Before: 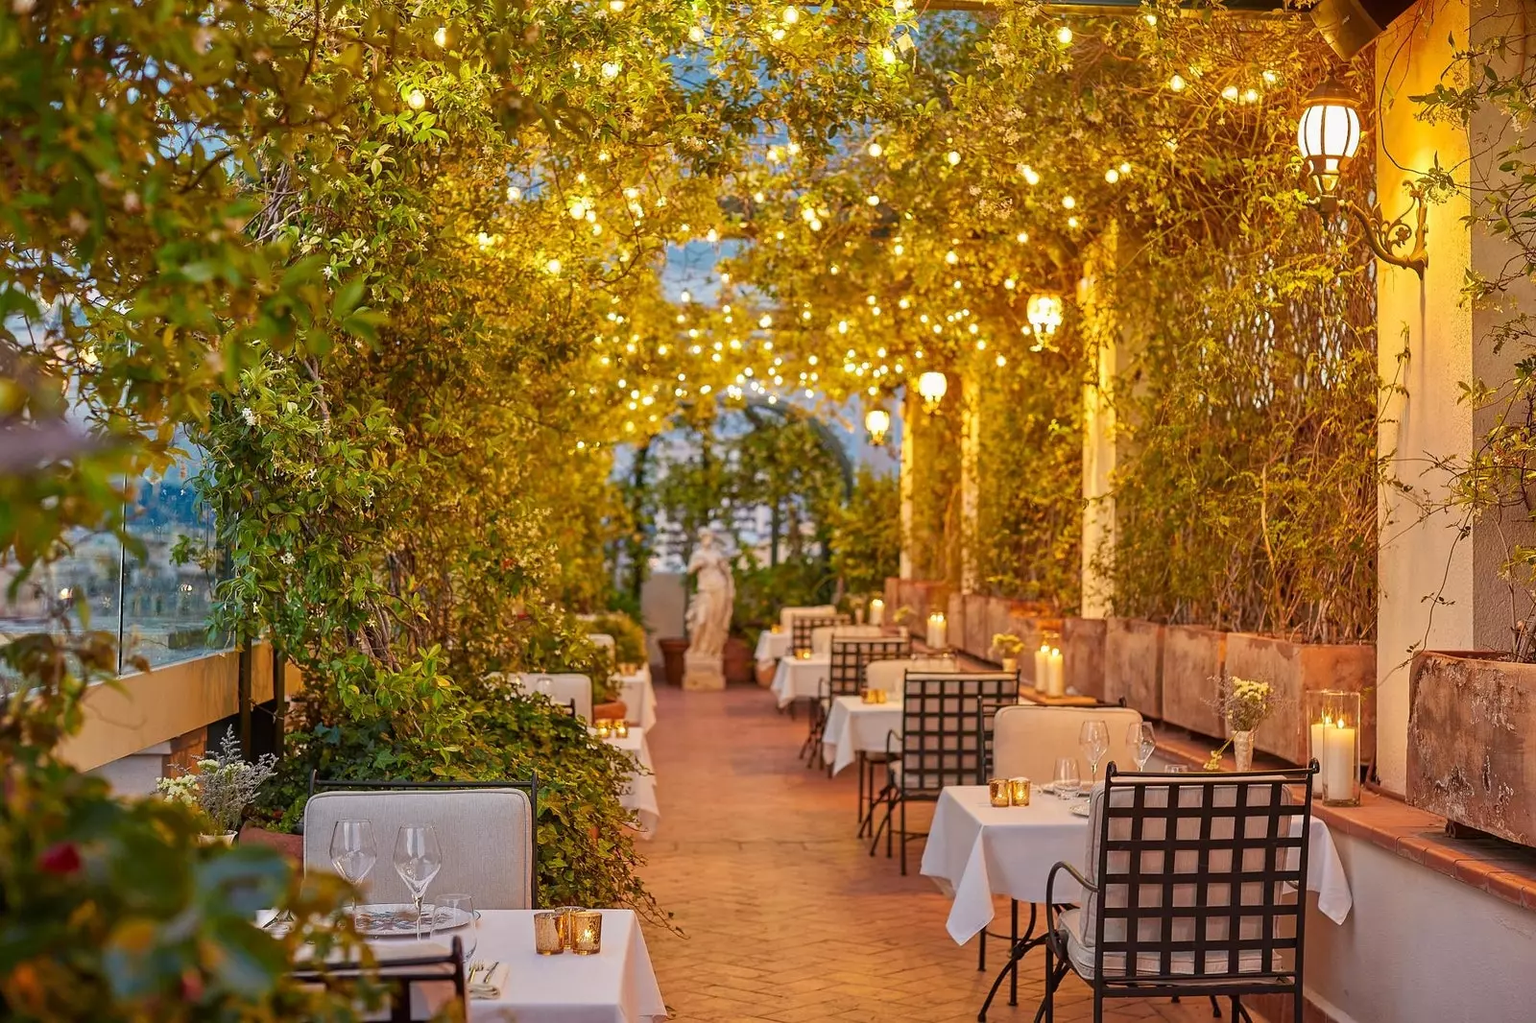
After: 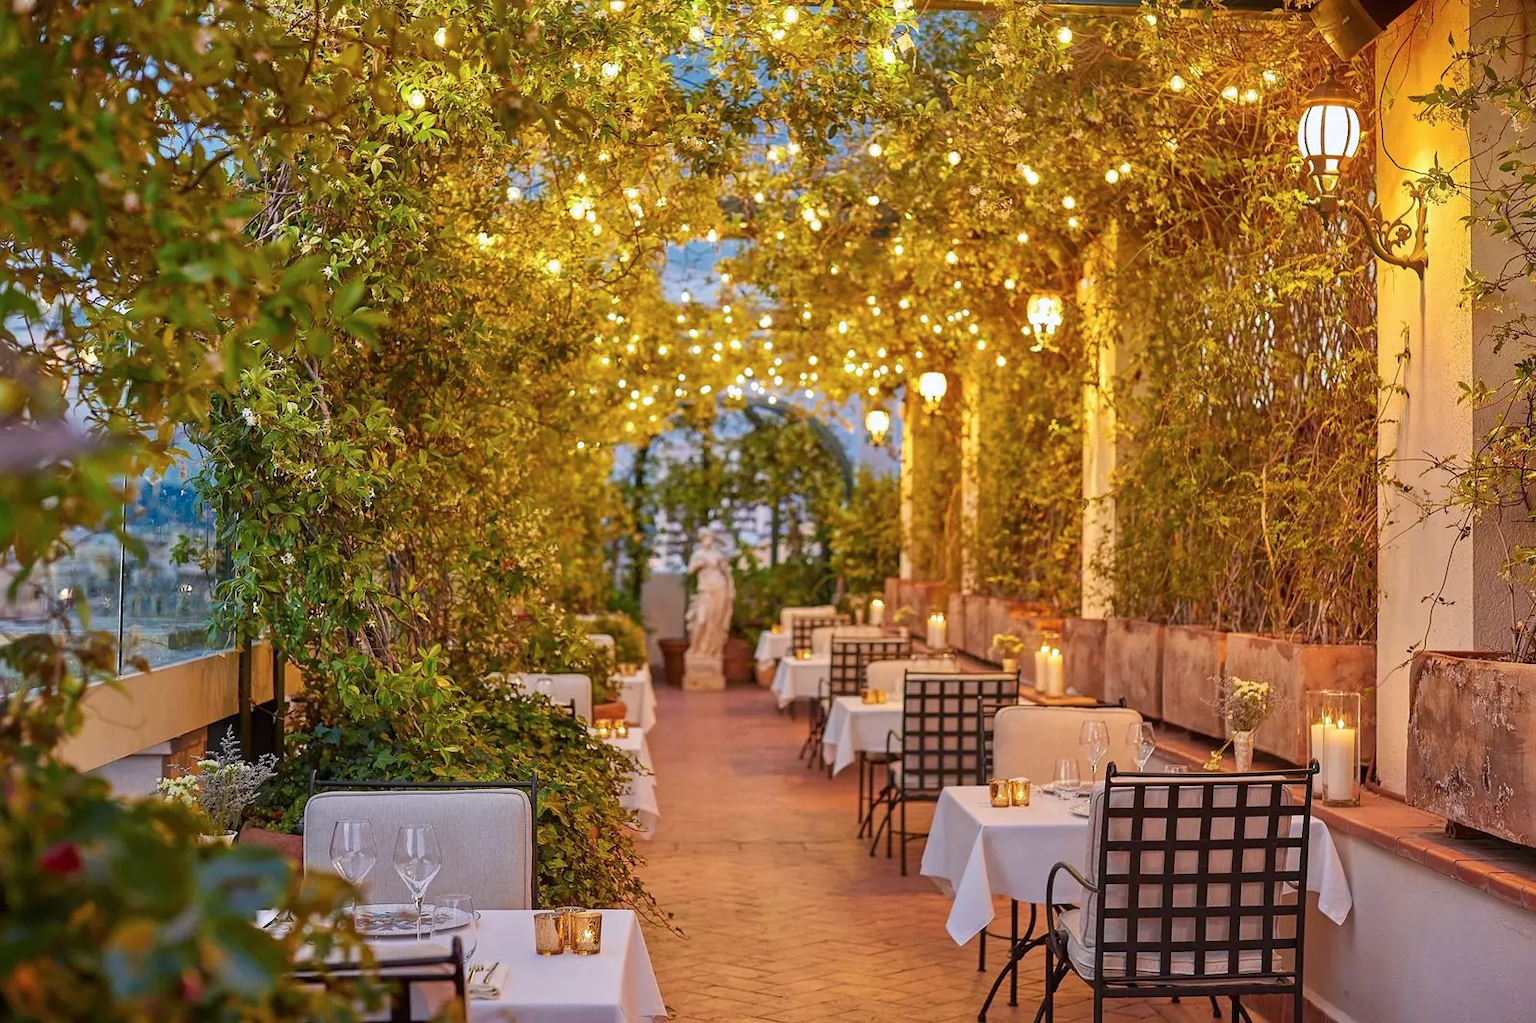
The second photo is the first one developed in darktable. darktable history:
color calibration: illuminant as shot in camera, x 0.358, y 0.373, temperature 4628.91 K, gamut compression 0.975
